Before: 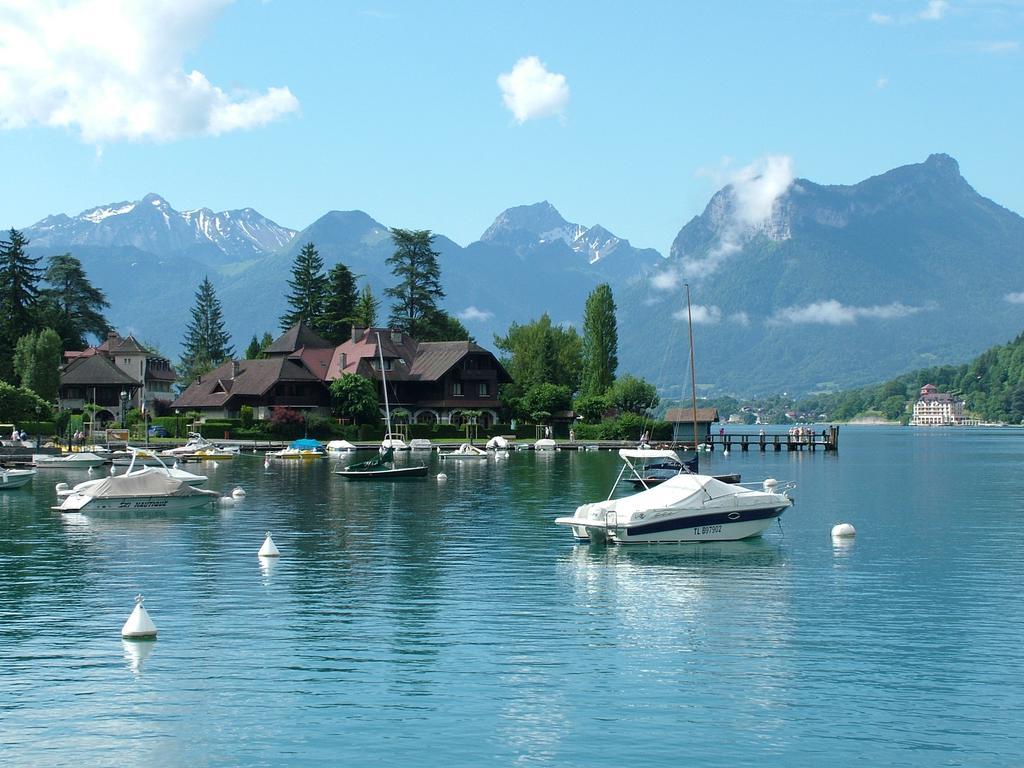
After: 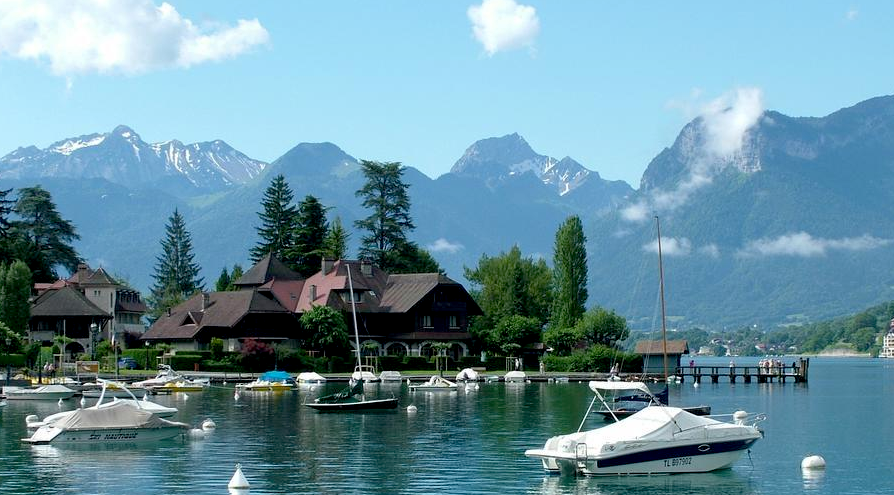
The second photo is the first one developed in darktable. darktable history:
crop: left 3.015%, top 8.969%, right 9.647%, bottom 26.457%
color zones: curves: ch1 [(0, 0.525) (0.143, 0.556) (0.286, 0.52) (0.429, 0.5) (0.571, 0.5) (0.714, 0.5) (0.857, 0.503) (1, 0.525)]
exposure: black level correction 0.011, compensate highlight preservation false
shadows and highlights: shadows 20.55, highlights -20.99, soften with gaussian
